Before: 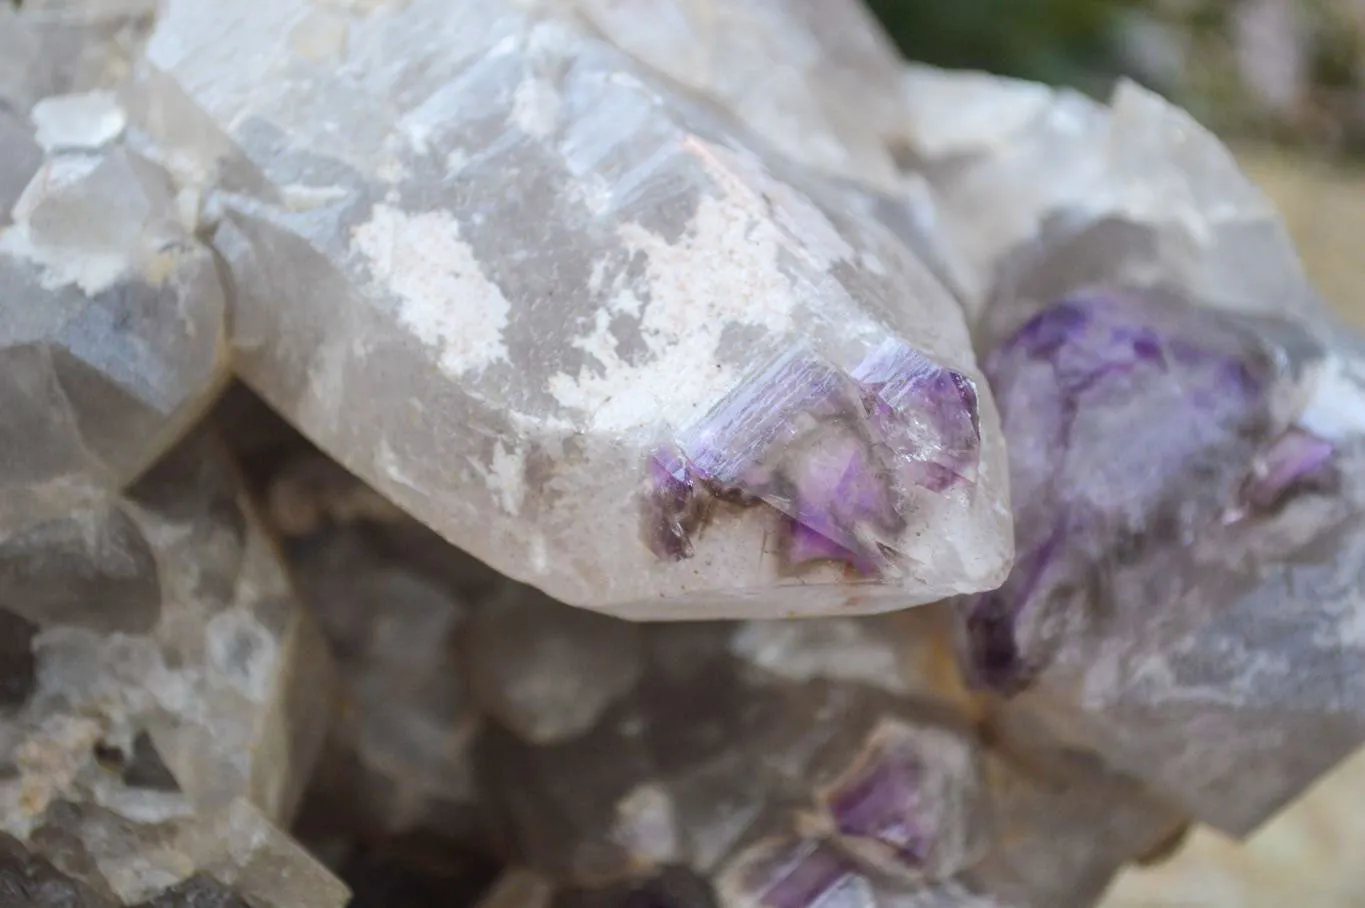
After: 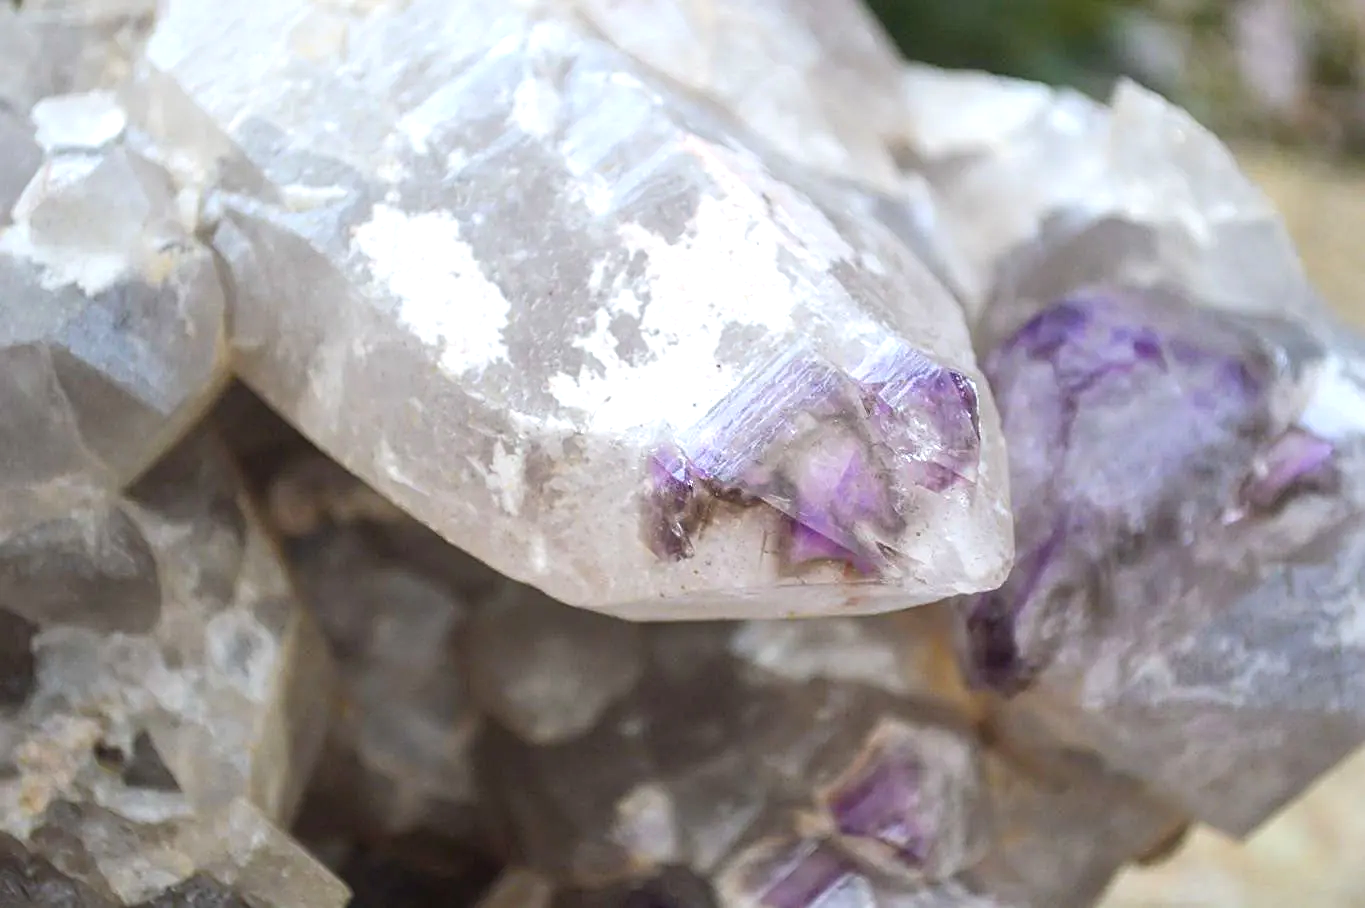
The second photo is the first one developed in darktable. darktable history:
sharpen: on, module defaults
exposure: black level correction 0.001, exposure 0.5 EV, compensate exposure bias true, compensate highlight preservation false
